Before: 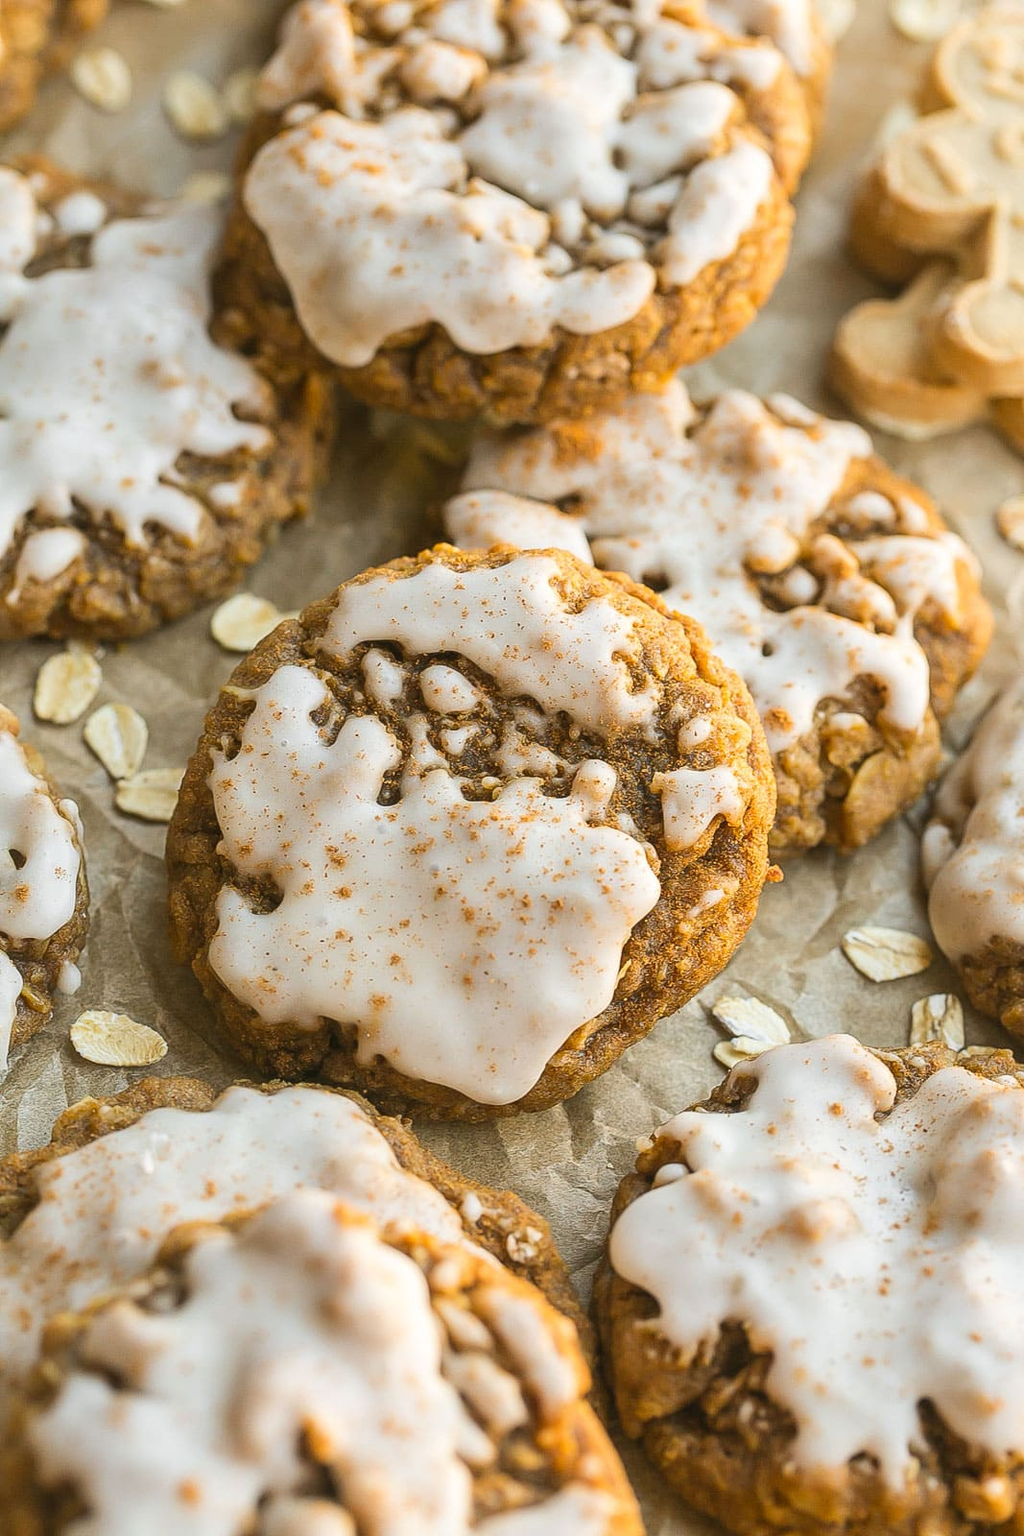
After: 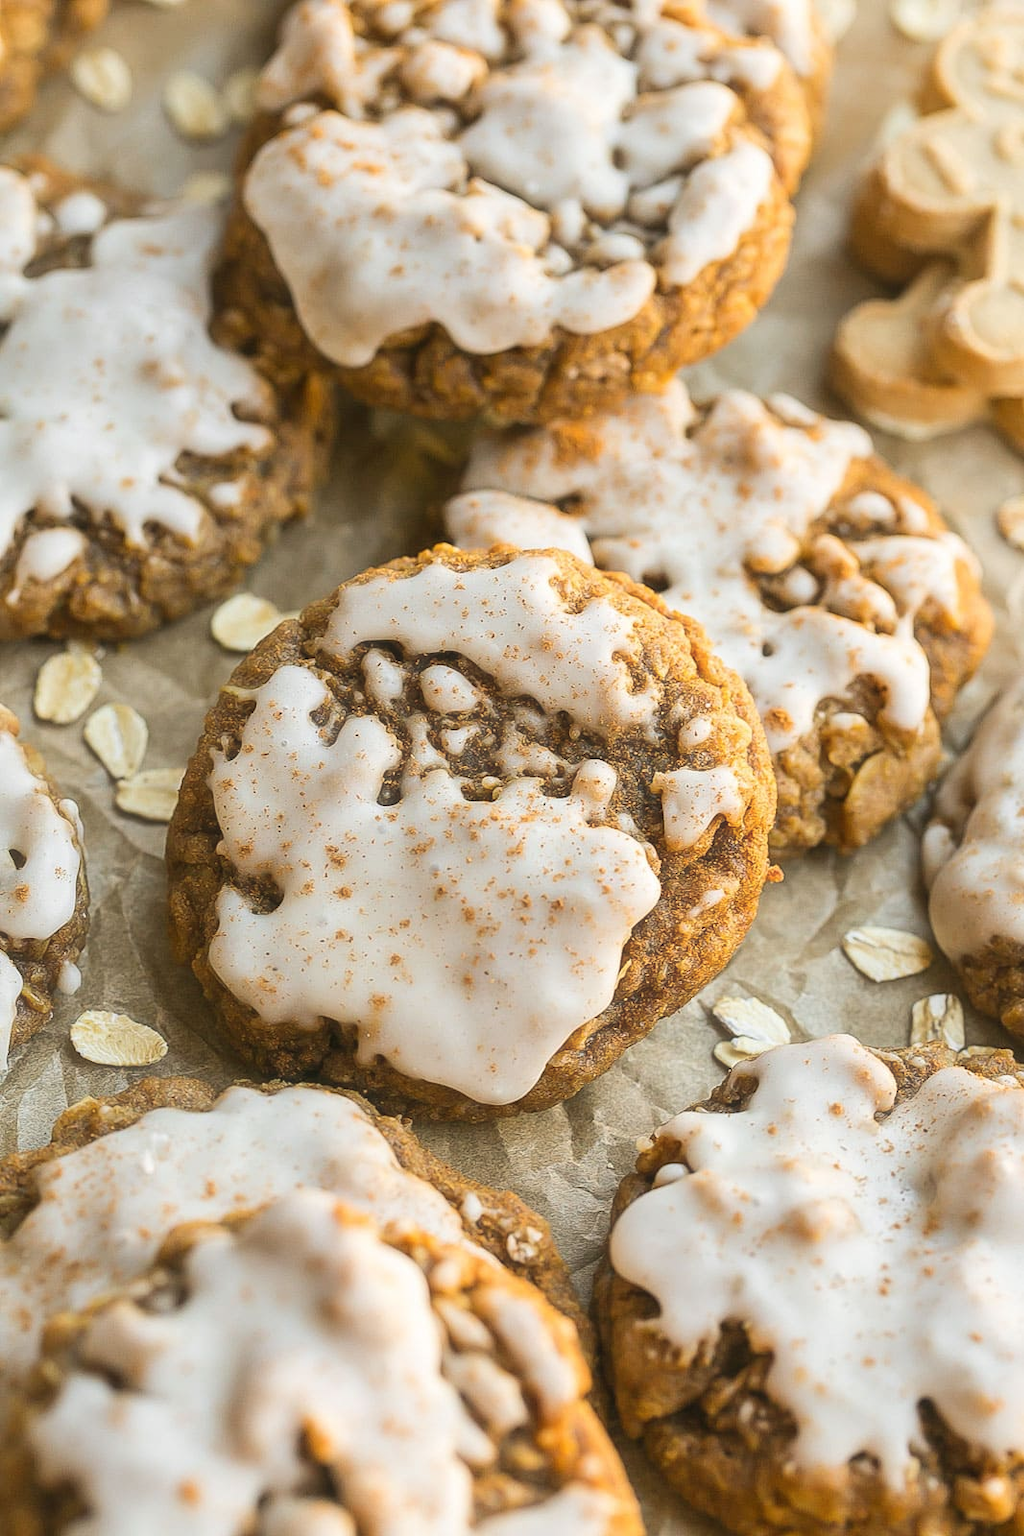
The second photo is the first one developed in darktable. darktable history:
haze removal: strength -0.098, compatibility mode true, adaptive false
